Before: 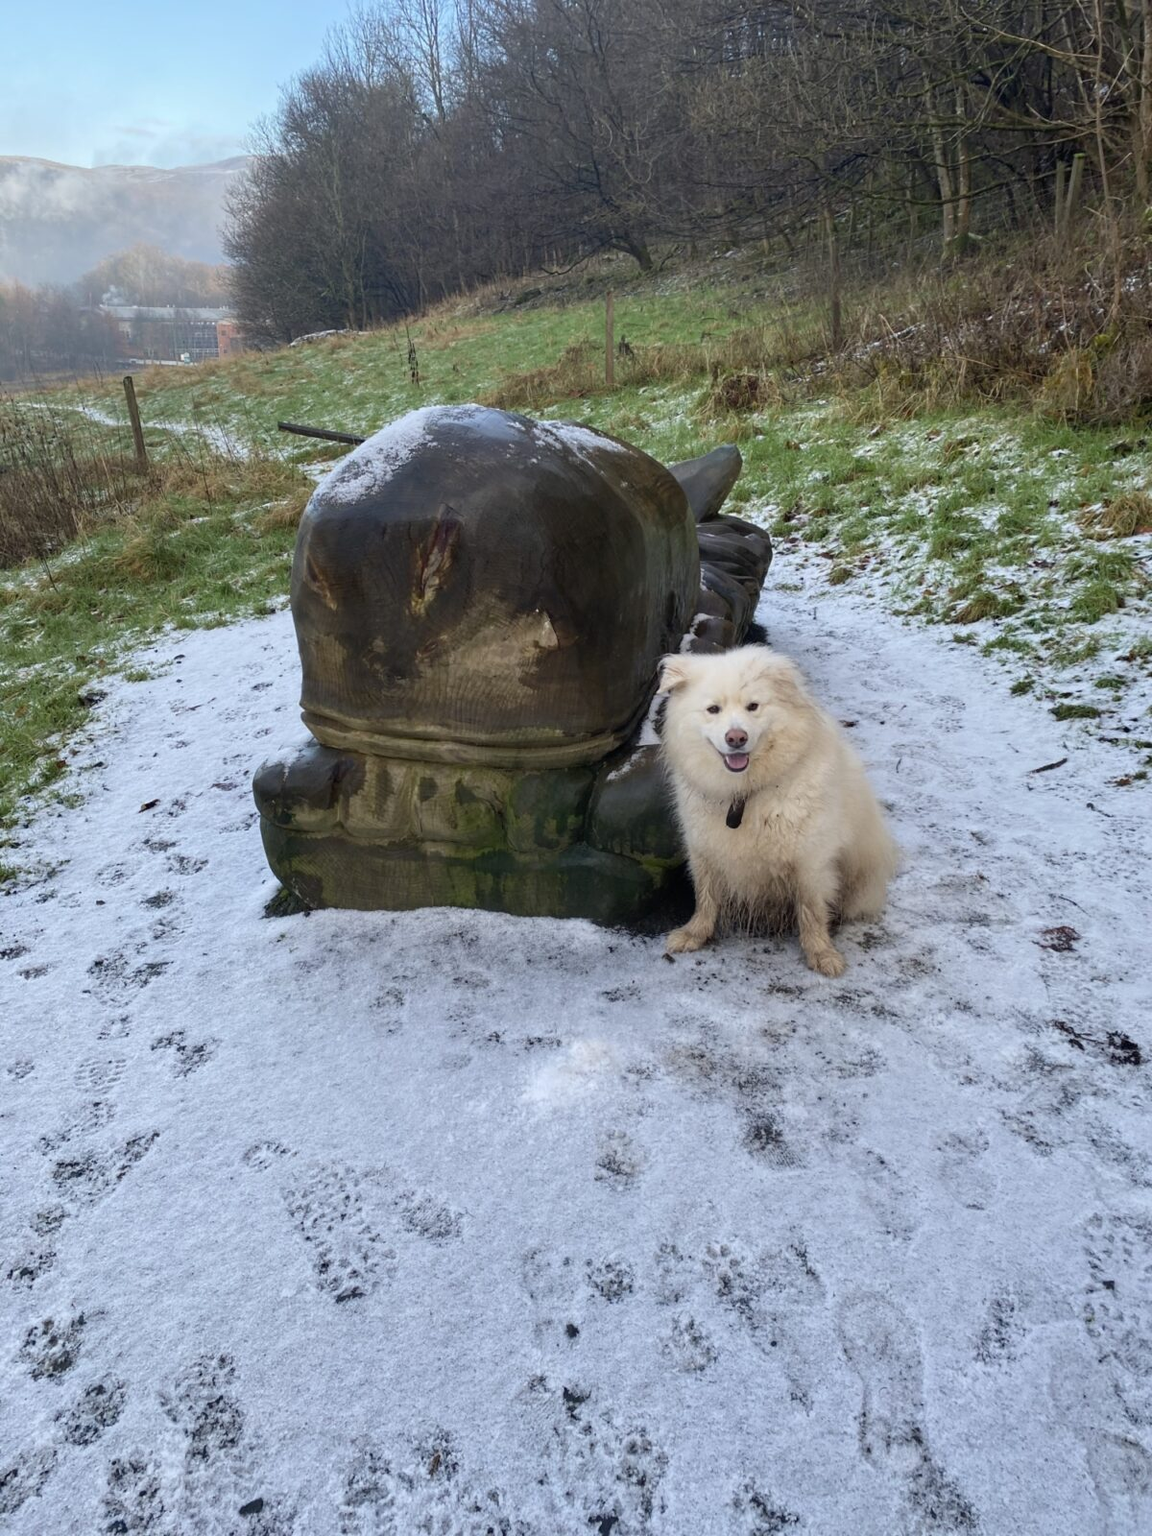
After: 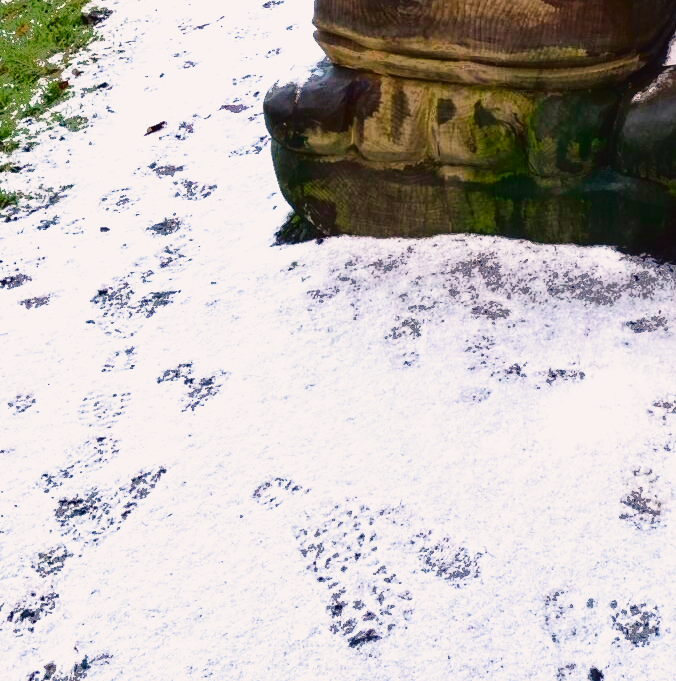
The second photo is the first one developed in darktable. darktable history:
crop: top 44.483%, right 43.593%, bottom 12.892%
color balance rgb: shadows lift › chroma 2%, shadows lift › hue 247.2°, power › chroma 0.3%, power › hue 25.2°, highlights gain › chroma 3%, highlights gain › hue 60°, global offset › luminance 2%, perceptual saturation grading › global saturation 20%, perceptual saturation grading › highlights -20%, perceptual saturation grading › shadows 30%
exposure: exposure 0.507 EV, compensate highlight preservation false
fill light: exposure -0.73 EV, center 0.69, width 2.2
filmic rgb: black relative exposure -8.7 EV, white relative exposure 2.7 EV, threshold 3 EV, target black luminance 0%, hardness 6.25, latitude 75%, contrast 1.325, highlights saturation mix -5%, preserve chrominance no, color science v5 (2021), iterations of high-quality reconstruction 0, enable highlight reconstruction true
tone equalizer: -8 EV -0.417 EV, -7 EV -0.389 EV, -6 EV -0.333 EV, -5 EV -0.222 EV, -3 EV 0.222 EV, -2 EV 0.333 EV, -1 EV 0.389 EV, +0 EV 0.417 EV, edges refinement/feathering 500, mask exposure compensation -1.57 EV, preserve details no
tone curve: curves: ch0 [(0, 0.013) (0.175, 0.11) (0.337, 0.304) (0.498, 0.485) (0.78, 0.742) (0.993, 0.954)]; ch1 [(0, 0) (0.294, 0.184) (0.359, 0.34) (0.362, 0.35) (0.43, 0.41) (0.469, 0.463) (0.495, 0.502) (0.54, 0.563) (0.612, 0.641) (1, 1)]; ch2 [(0, 0) (0.44, 0.437) (0.495, 0.502) (0.524, 0.534) (0.557, 0.56) (0.634, 0.654) (0.728, 0.722) (1, 1)], color space Lab, independent channels, preserve colors none
